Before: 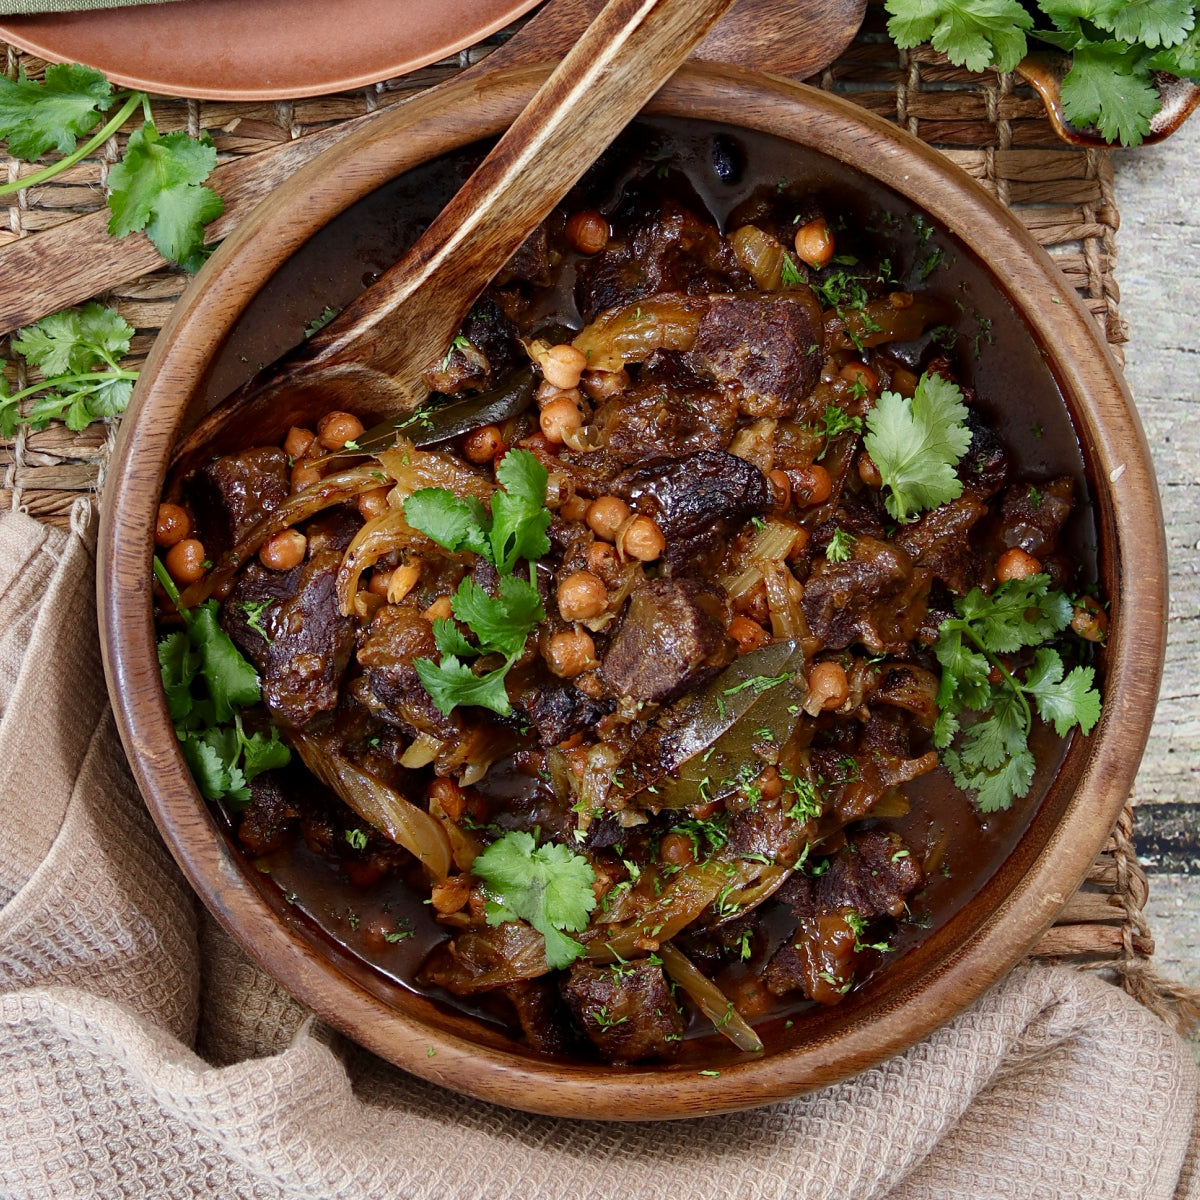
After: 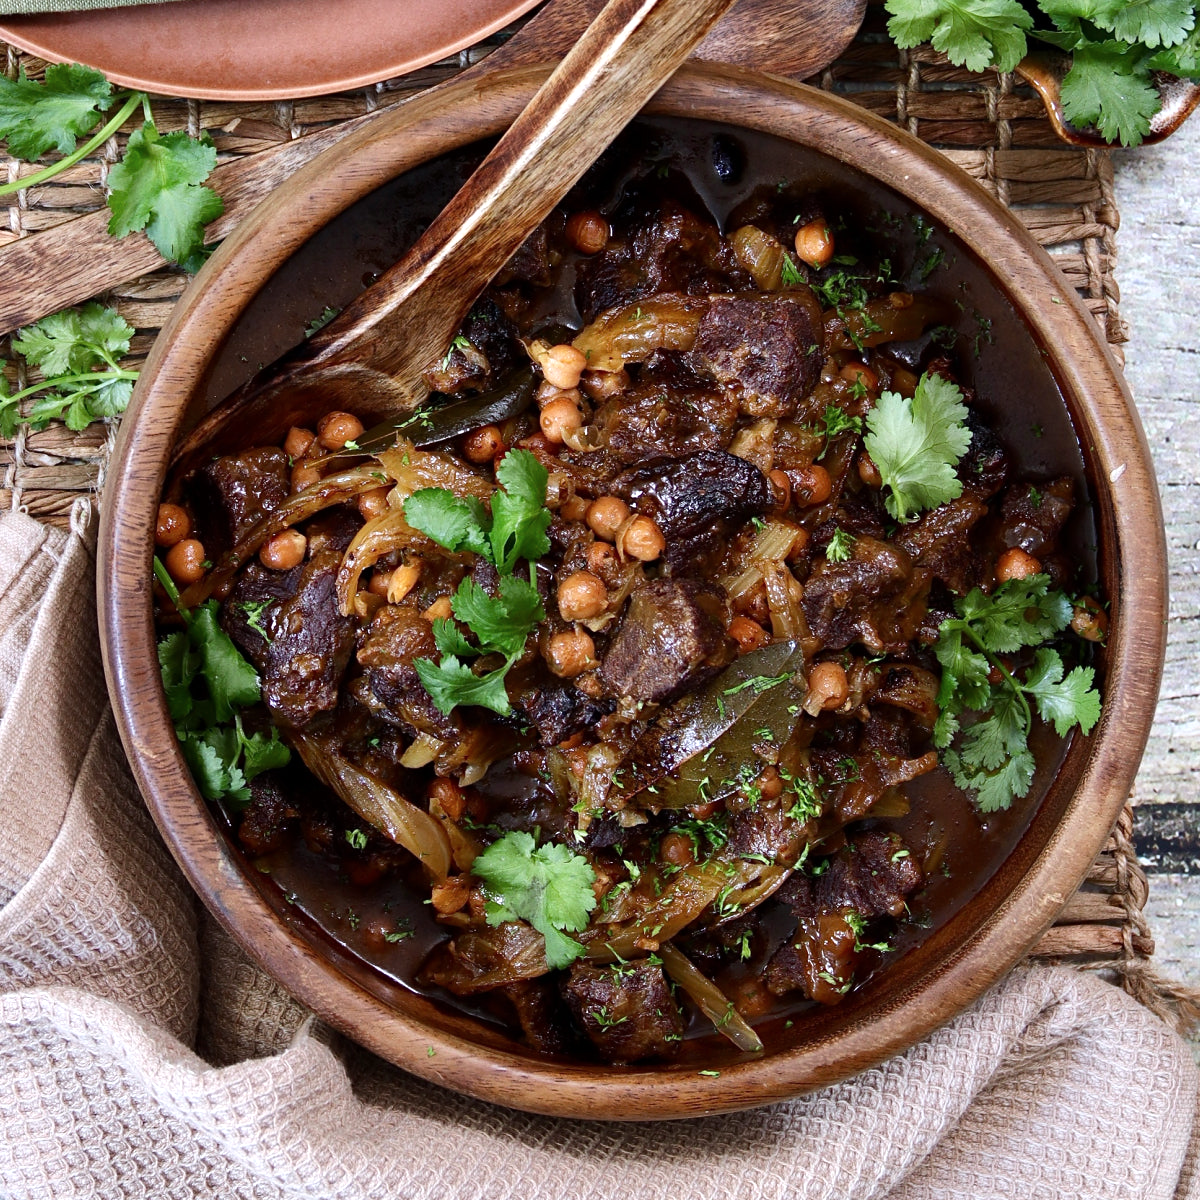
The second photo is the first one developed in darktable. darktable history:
tone equalizer: -8 EV -0.417 EV, -7 EV -0.389 EV, -6 EV -0.333 EV, -5 EV -0.222 EV, -3 EV 0.222 EV, -2 EV 0.333 EV, -1 EV 0.389 EV, +0 EV 0.417 EV, edges refinement/feathering 500, mask exposure compensation -1.57 EV, preserve details no
color calibration: illuminant as shot in camera, x 0.358, y 0.373, temperature 4628.91 K
